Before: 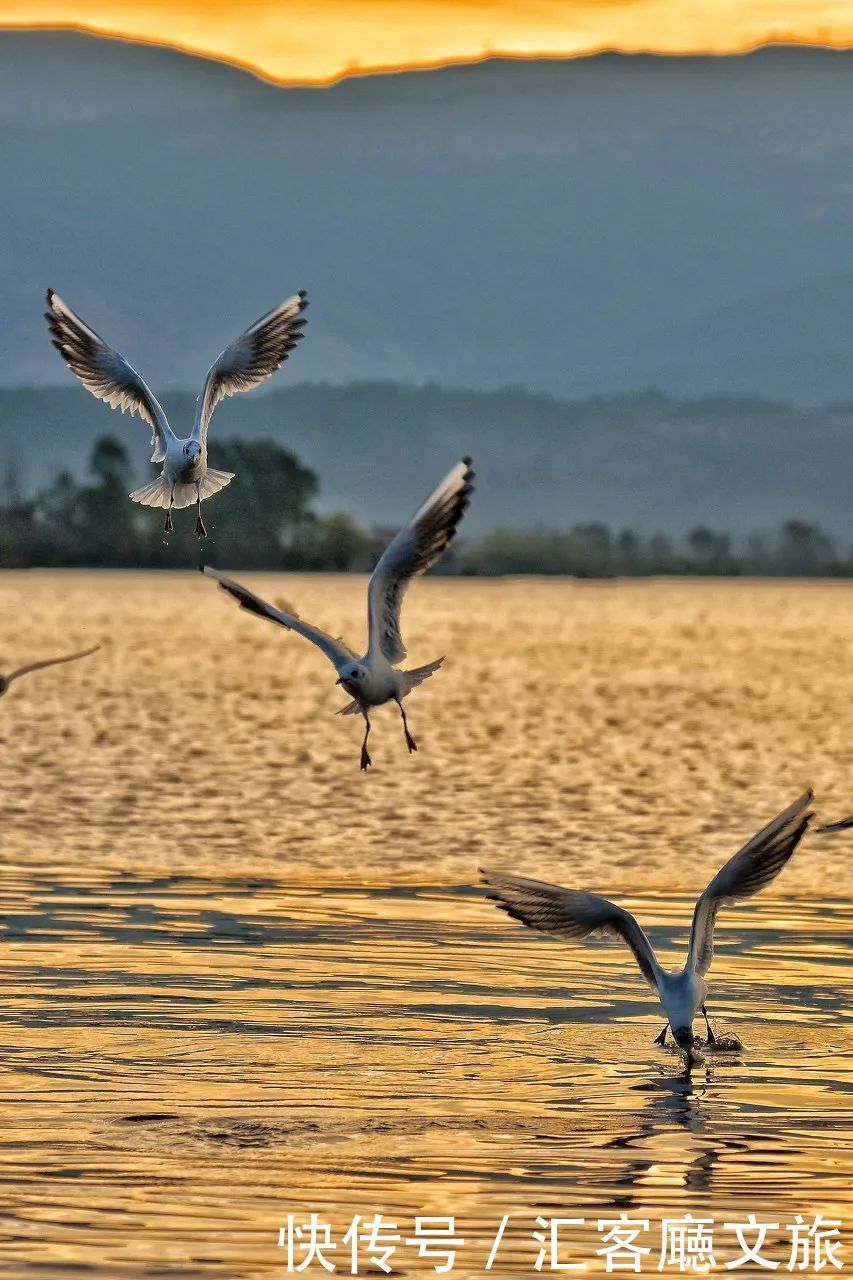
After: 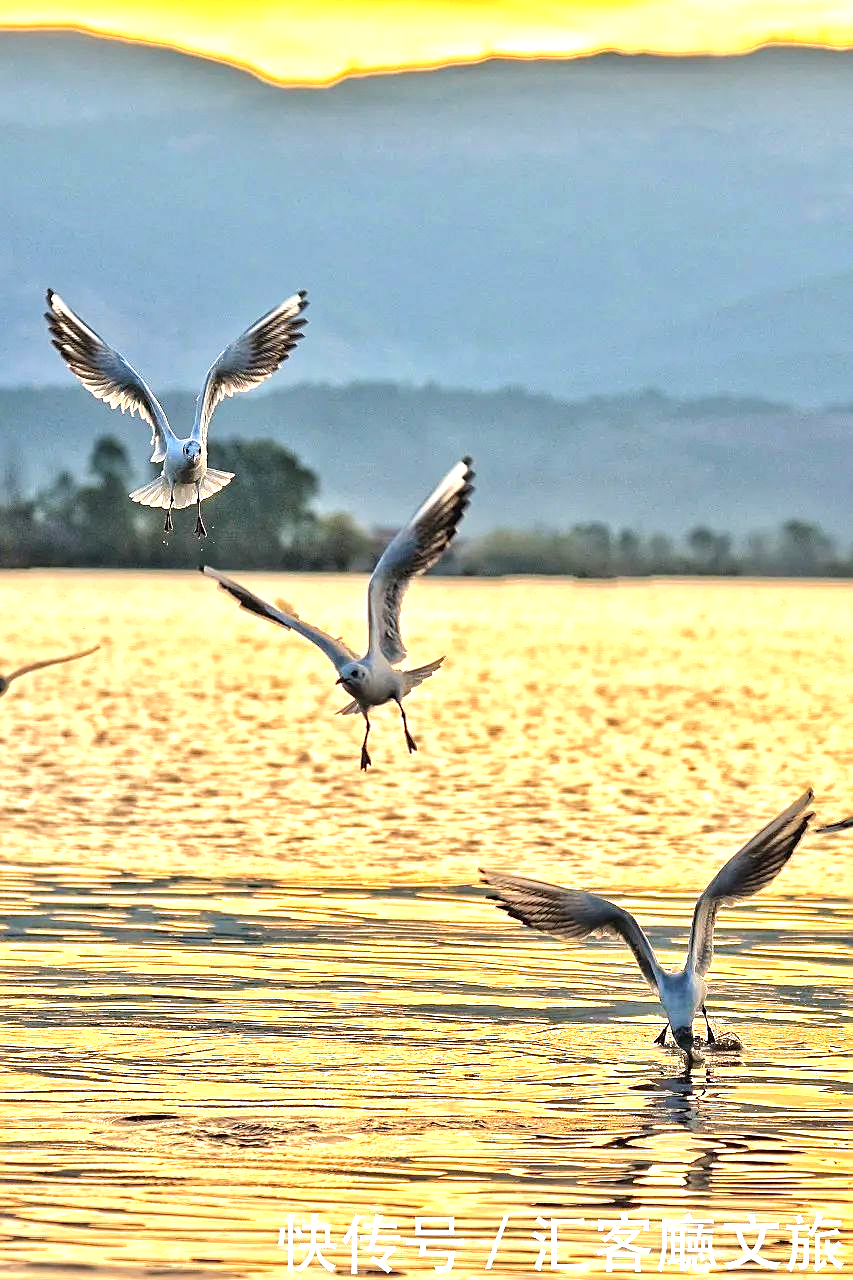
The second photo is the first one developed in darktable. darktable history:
sharpen: on, module defaults
exposure: black level correction -0.002, exposure 1.35 EV, compensate highlight preservation false
